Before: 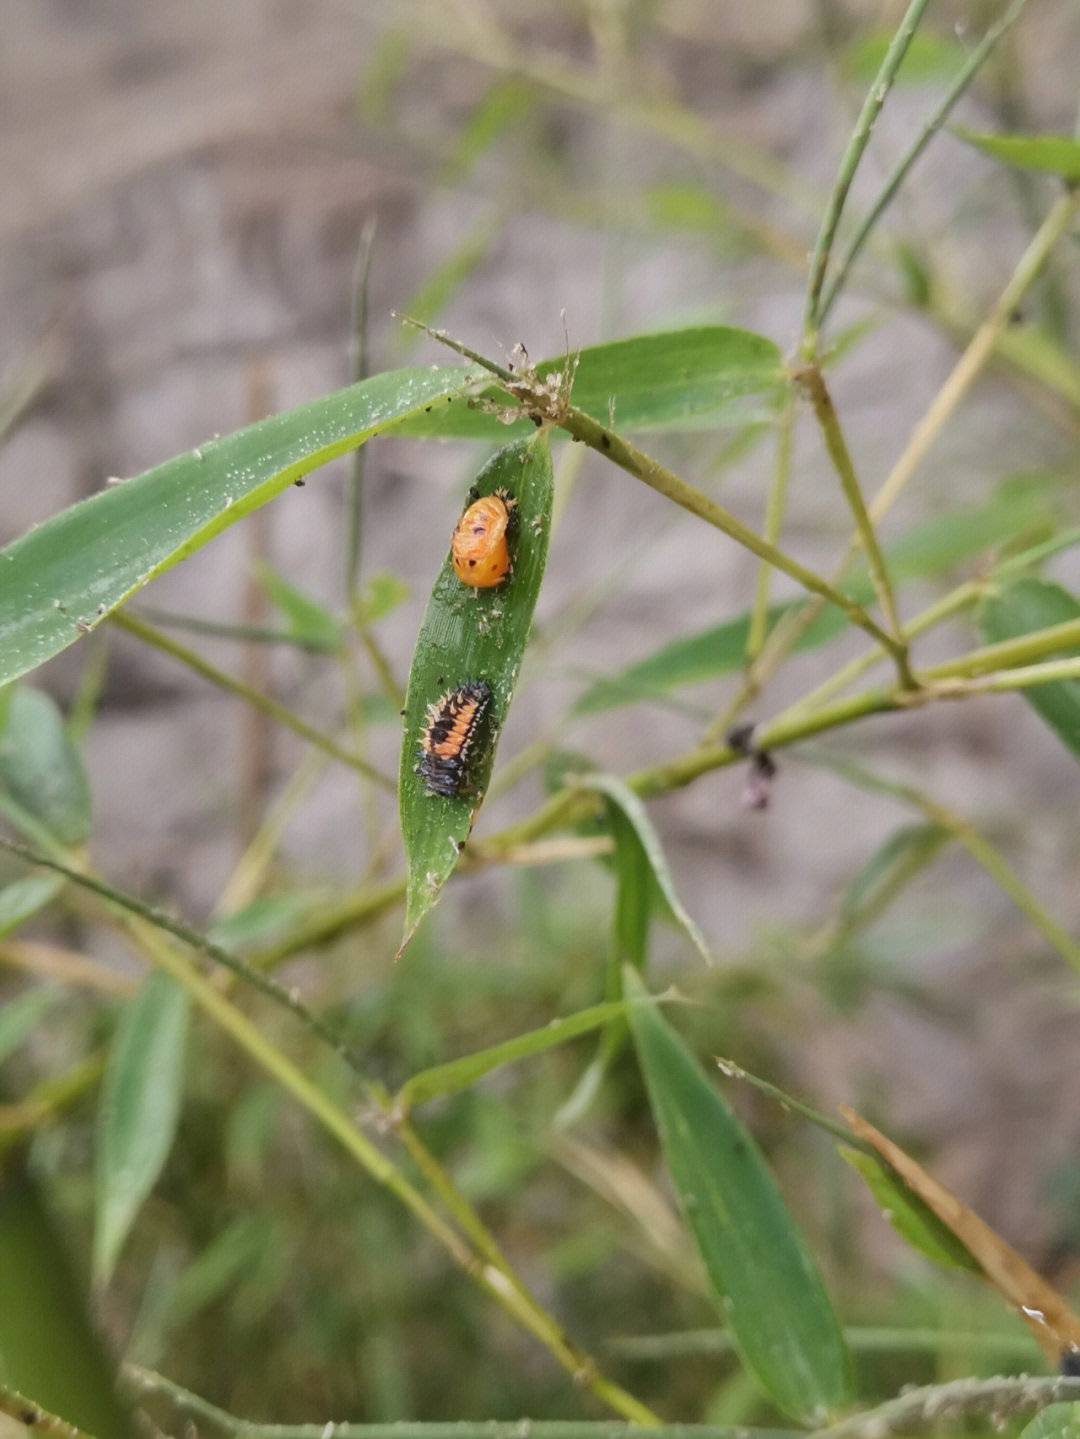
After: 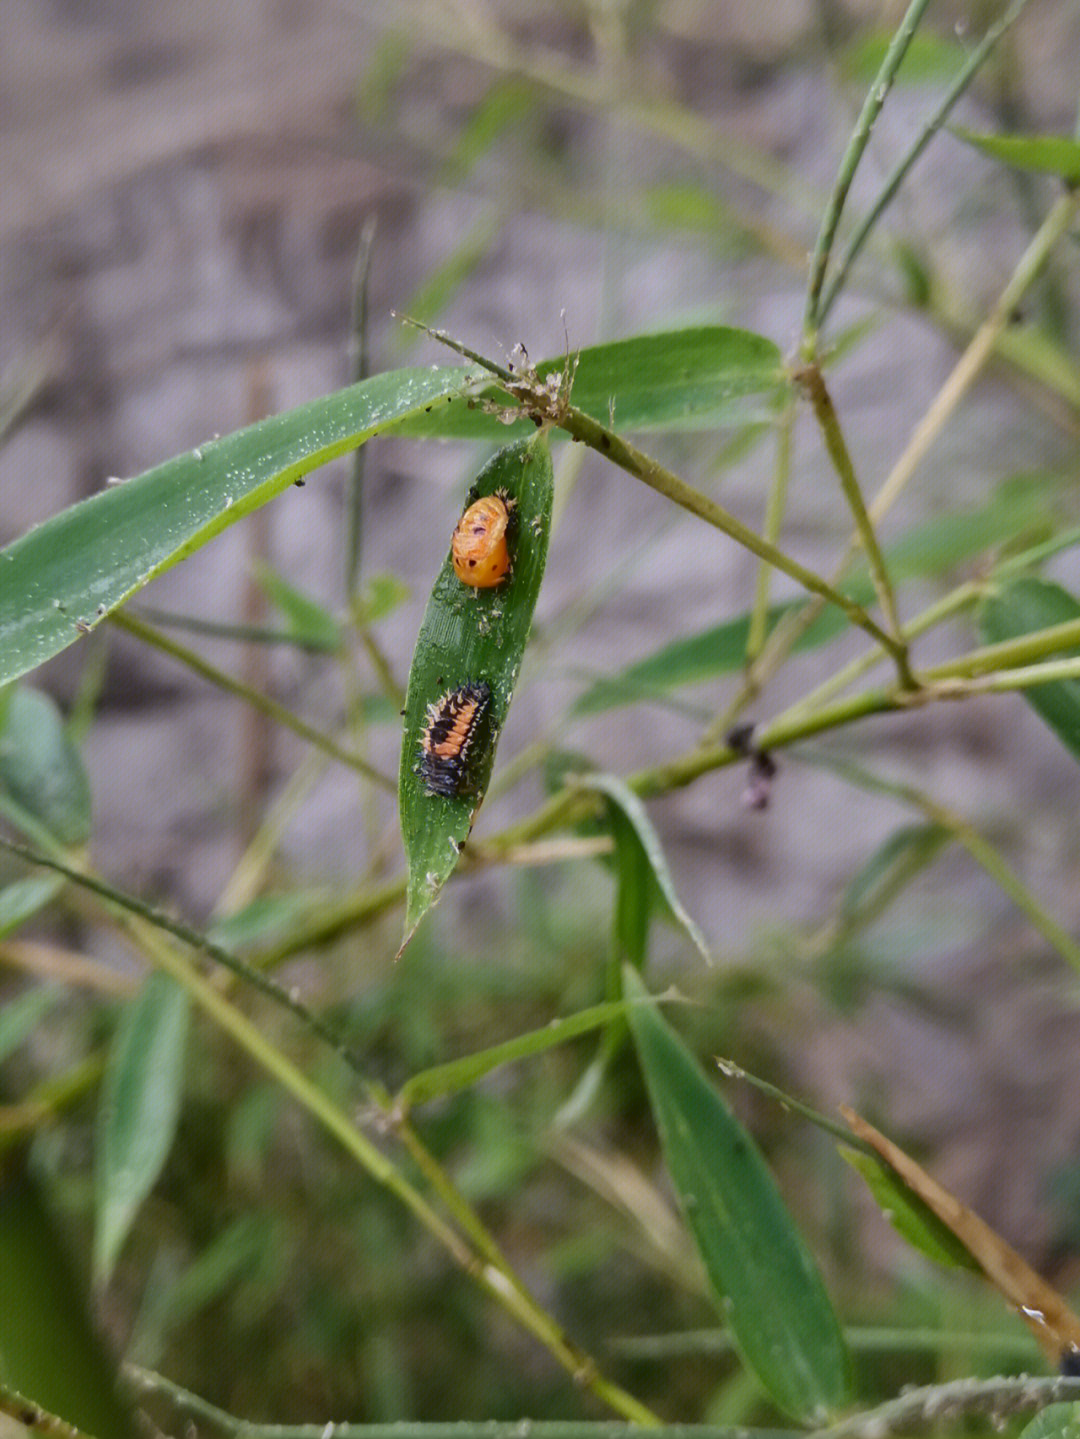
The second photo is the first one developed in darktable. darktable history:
contrast brightness saturation: contrast 0.068, brightness -0.129, saturation 0.064
color calibration: illuminant as shot in camera, x 0.358, y 0.373, temperature 4628.91 K
